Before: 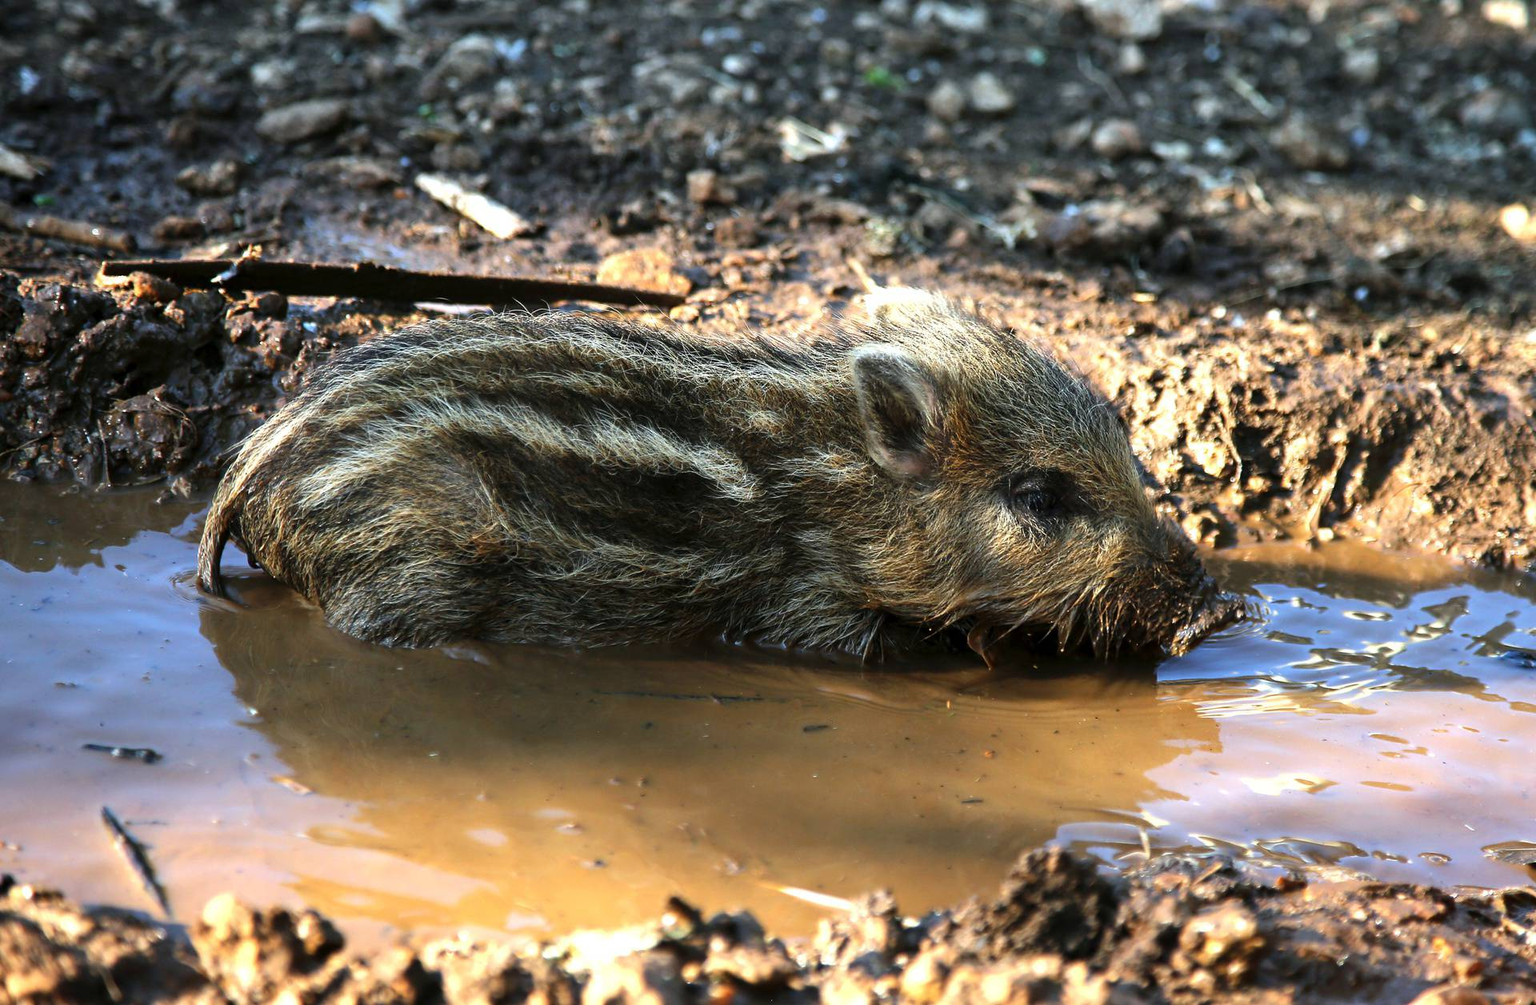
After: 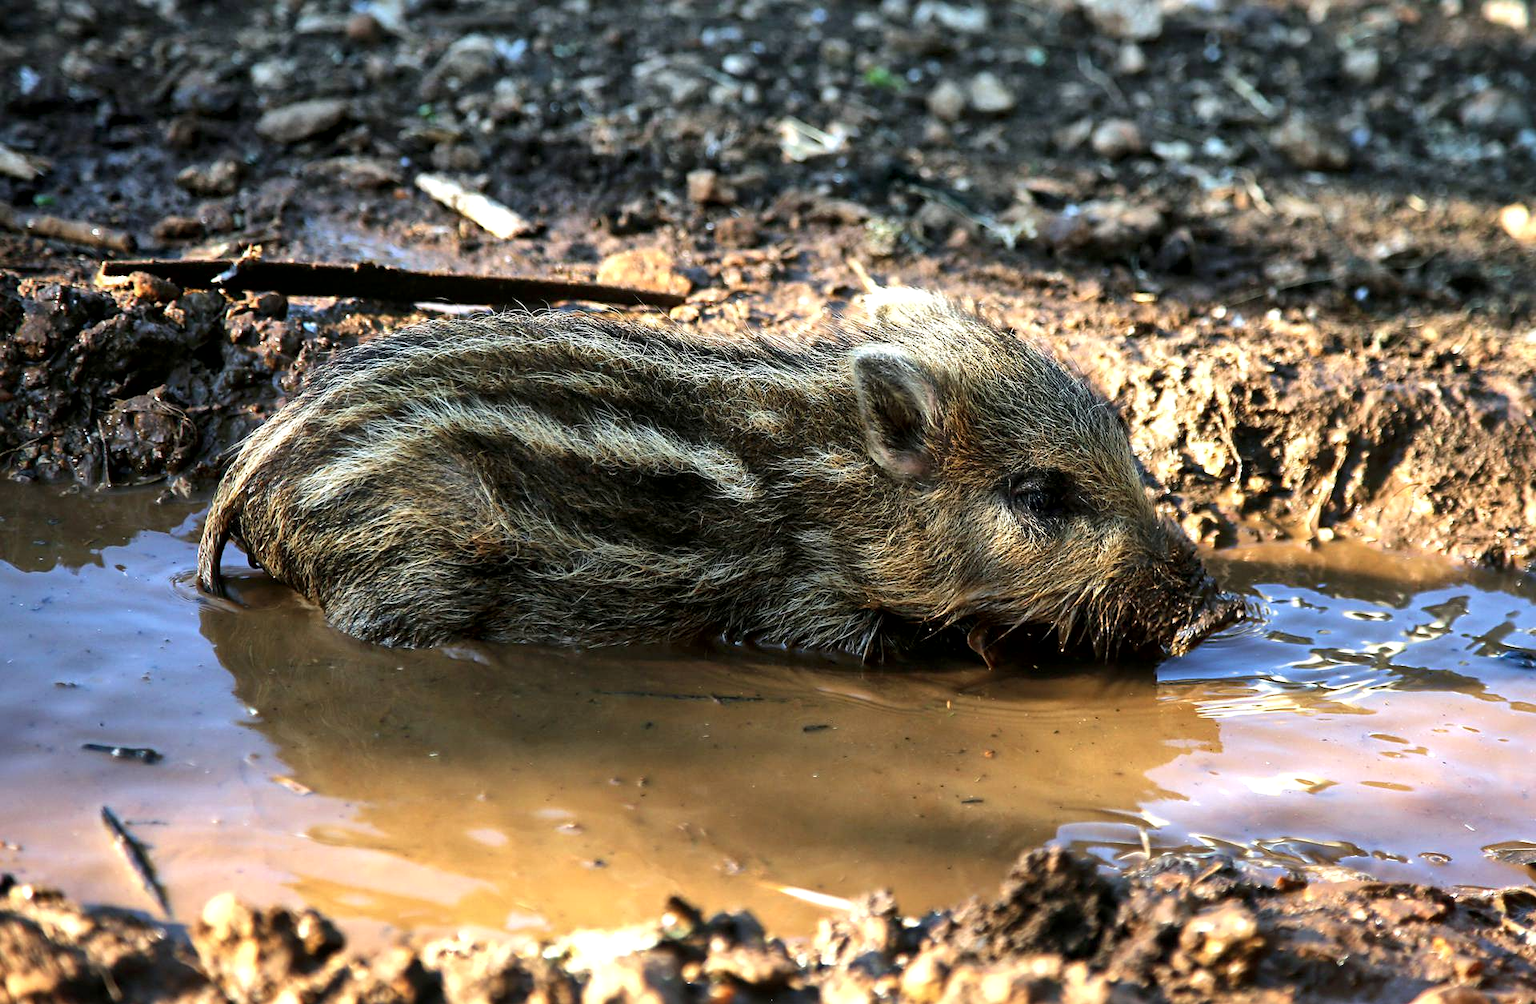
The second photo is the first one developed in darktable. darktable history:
sharpen: amount 0.21
velvia: strength 9.39%
local contrast: mode bilateral grid, contrast 20, coarseness 50, detail 148%, midtone range 0.2
